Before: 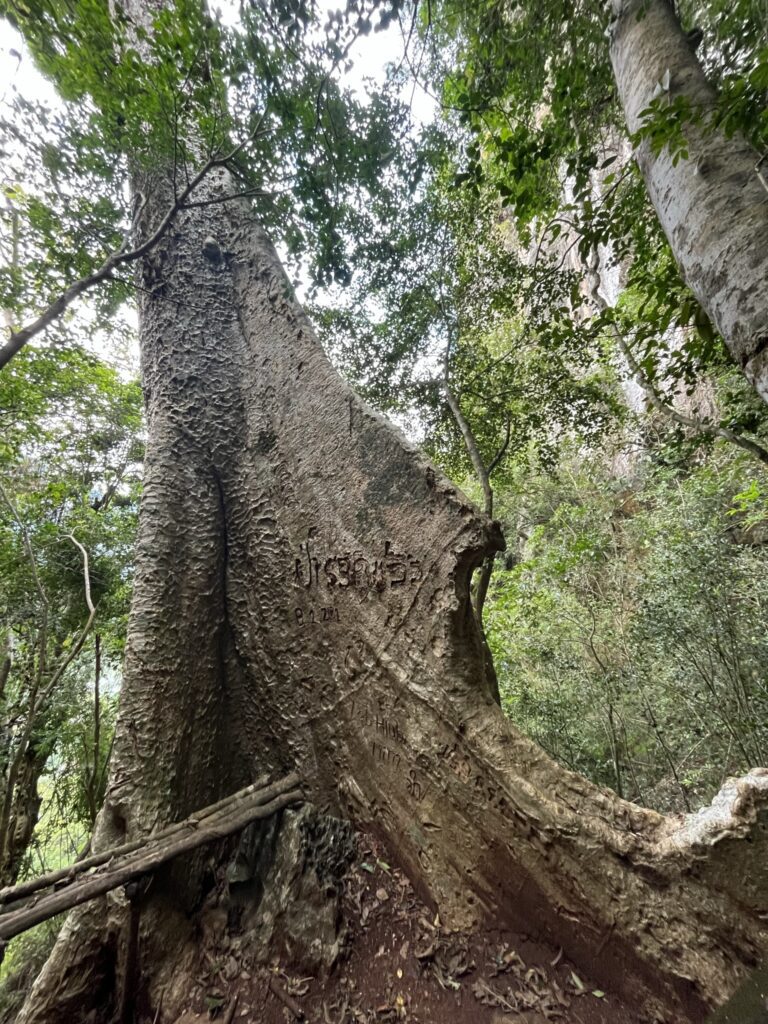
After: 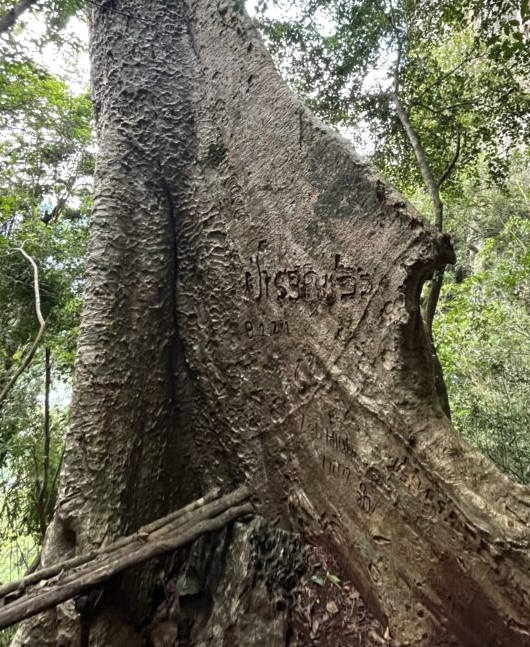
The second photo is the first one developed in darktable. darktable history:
crop: left 6.567%, top 28.057%, right 24.35%, bottom 8.667%
shadows and highlights: shadows -13.45, white point adjustment 4.15, highlights 26.61
